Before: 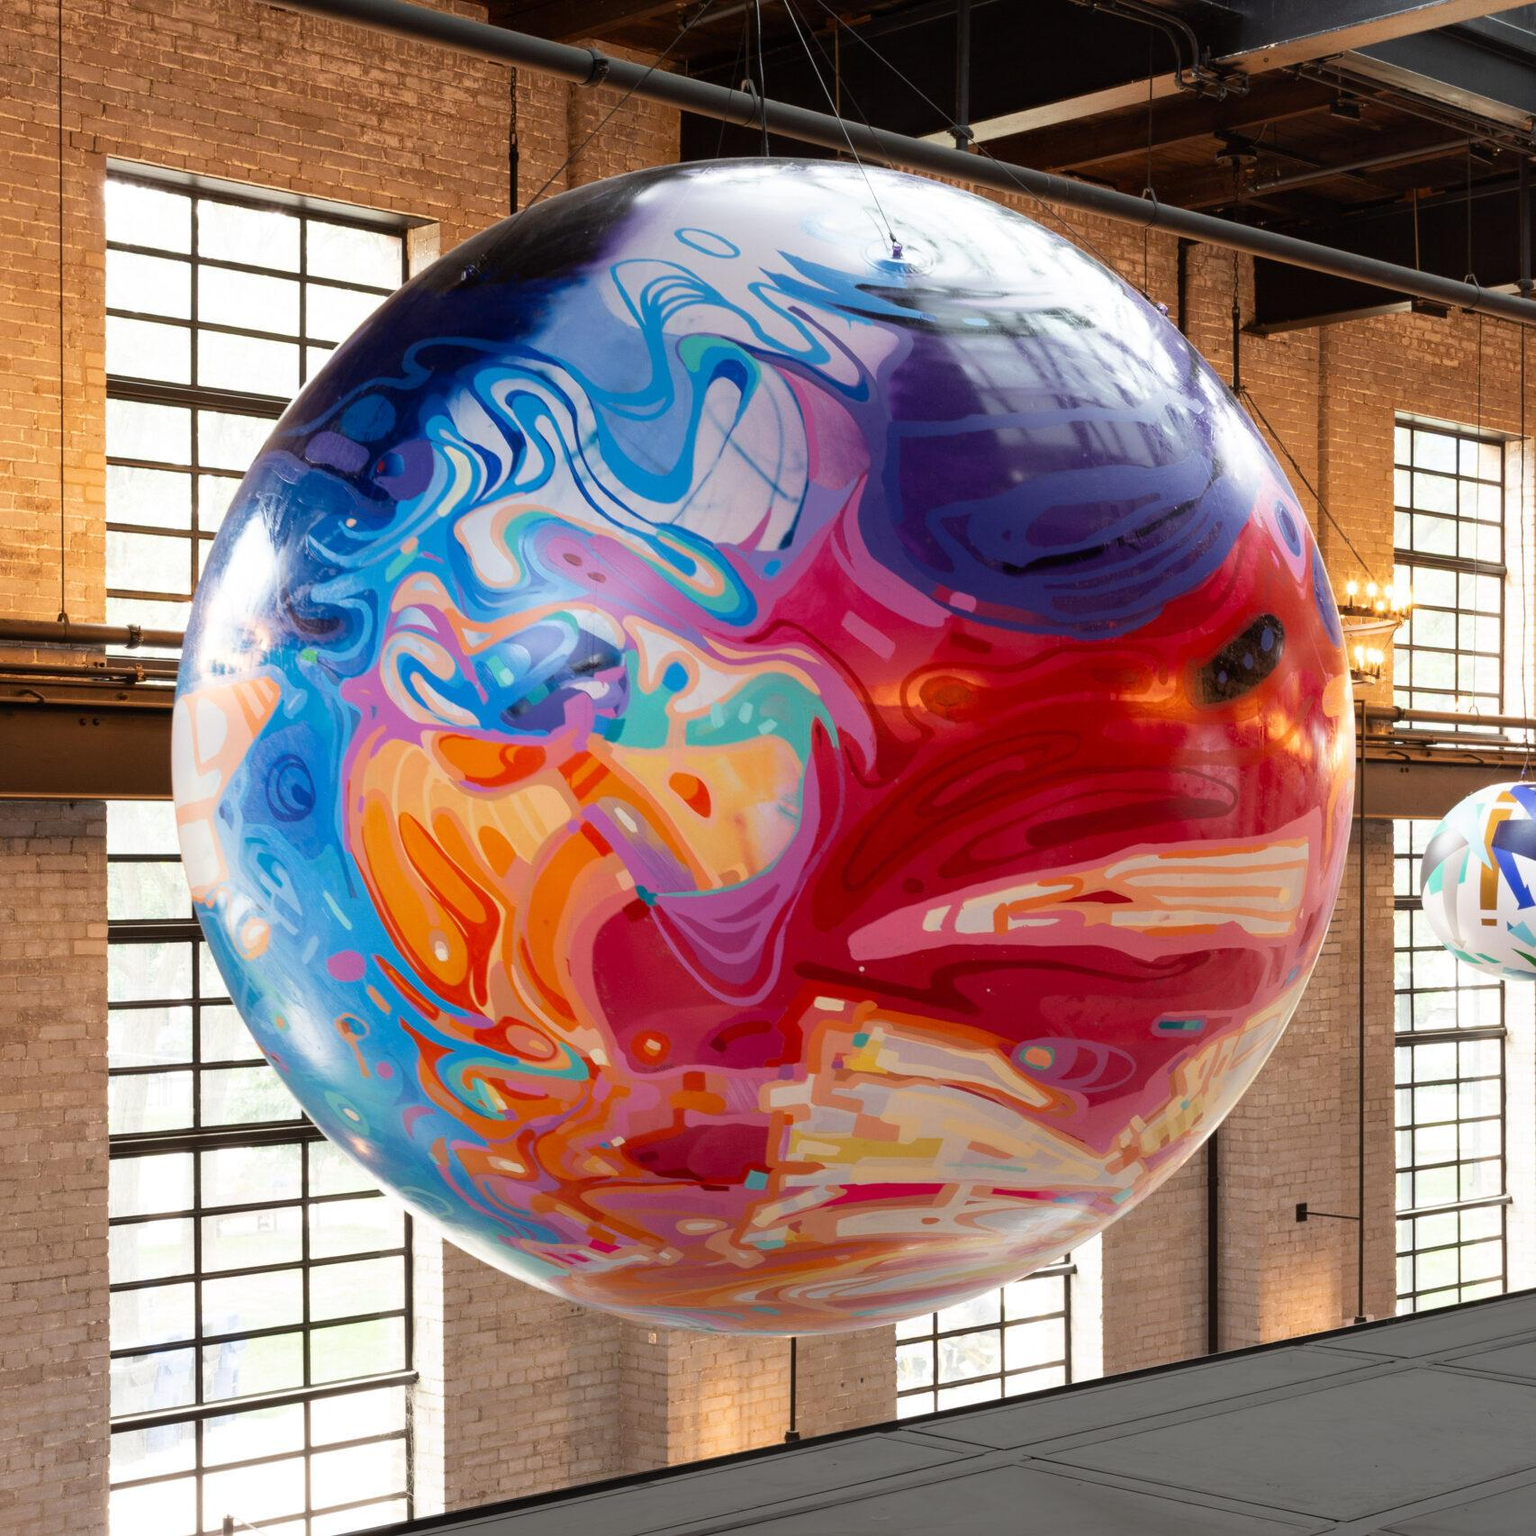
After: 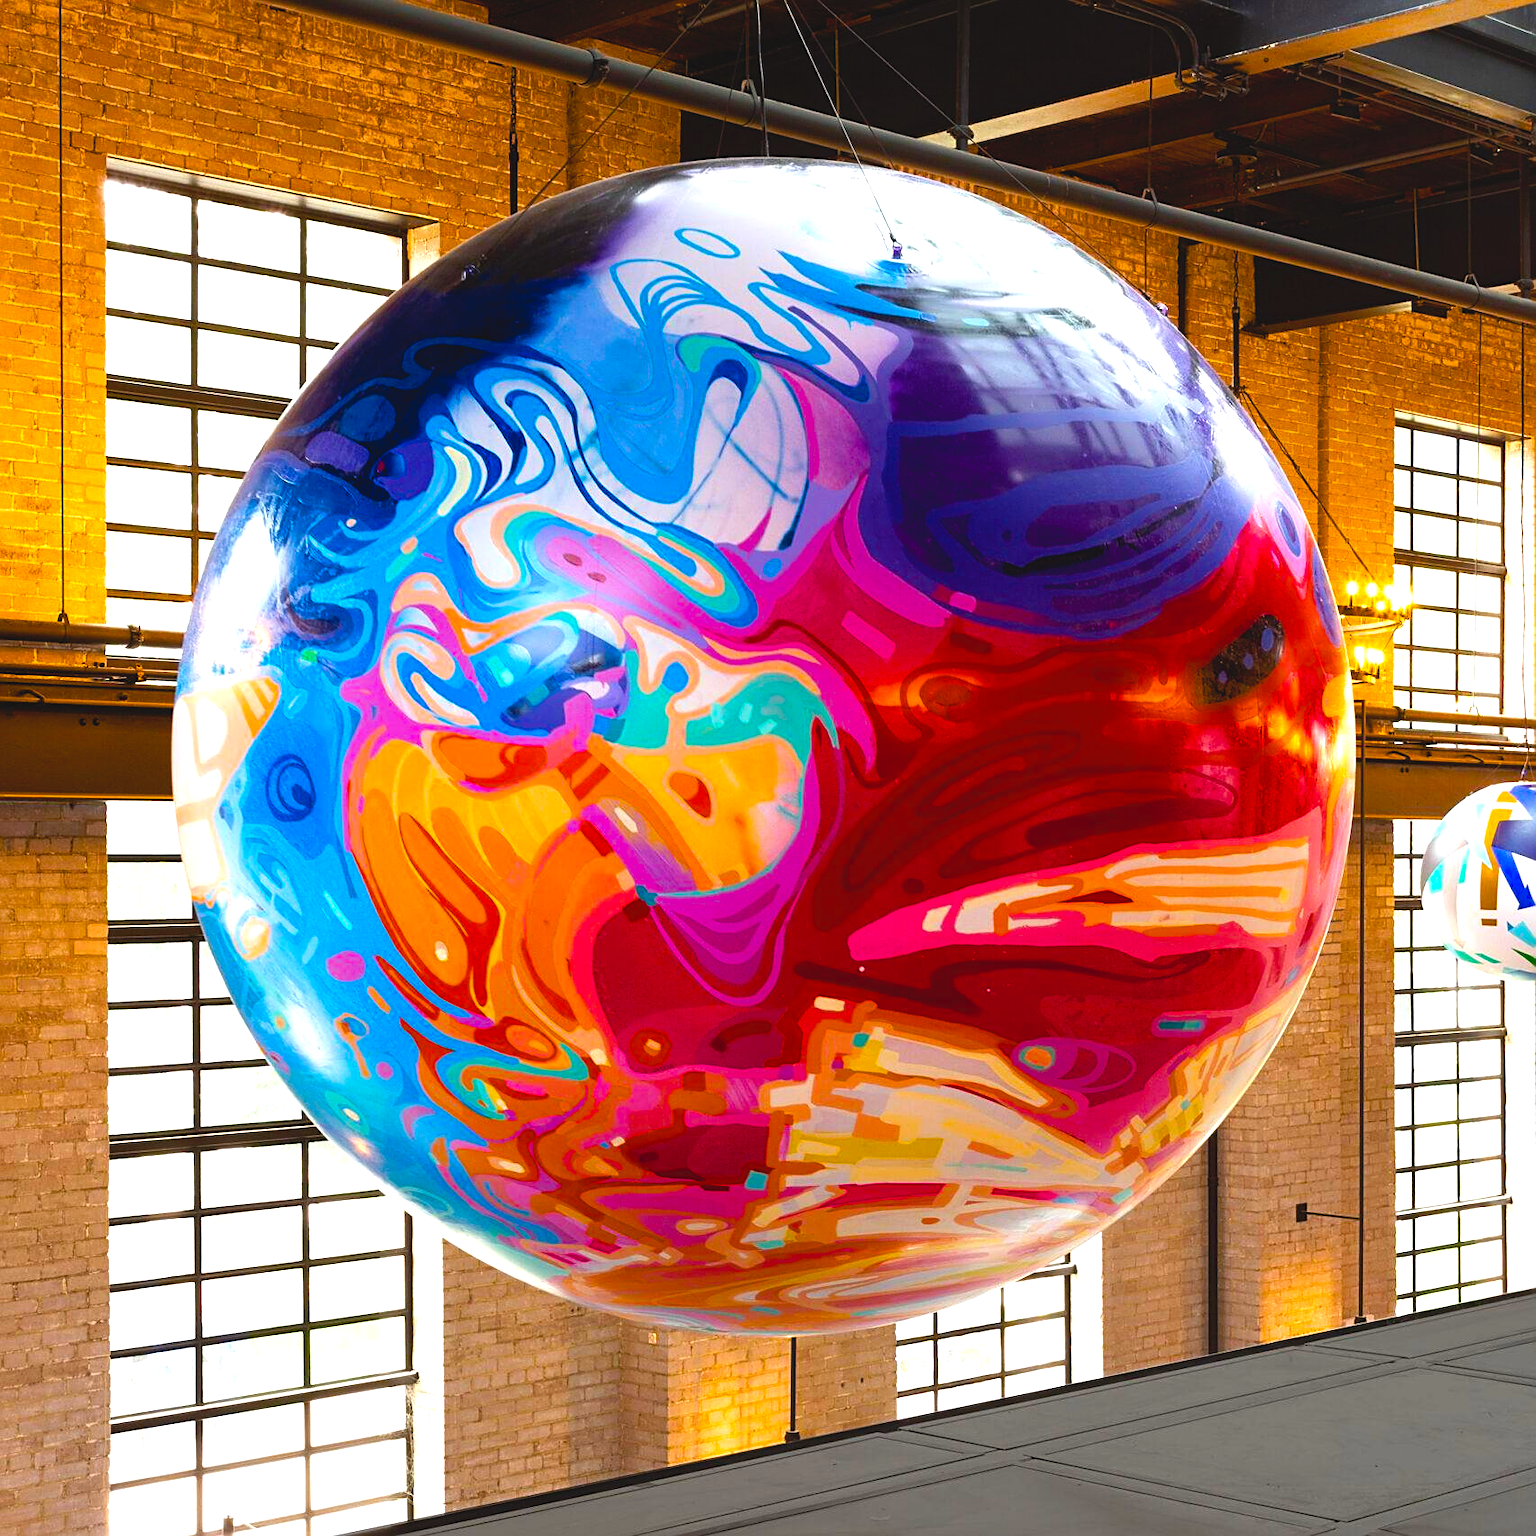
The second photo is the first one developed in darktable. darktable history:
contrast brightness saturation: contrast -0.1, brightness 0.05, saturation 0.08
color balance rgb: linear chroma grading › global chroma 9%, perceptual saturation grading › global saturation 36%, perceptual saturation grading › shadows 35%, perceptual brilliance grading › global brilliance 21.21%, perceptual brilliance grading › shadows -35%, global vibrance 21.21%
sharpen: on, module defaults
tone curve: curves: ch0 [(0, 0) (0.003, 0.003) (0.011, 0.011) (0.025, 0.025) (0.044, 0.044) (0.069, 0.069) (0.1, 0.099) (0.136, 0.135) (0.177, 0.176) (0.224, 0.223) (0.277, 0.275) (0.335, 0.333) (0.399, 0.396) (0.468, 0.465) (0.543, 0.546) (0.623, 0.625) (0.709, 0.711) (0.801, 0.802) (0.898, 0.898) (1, 1)], preserve colors none
